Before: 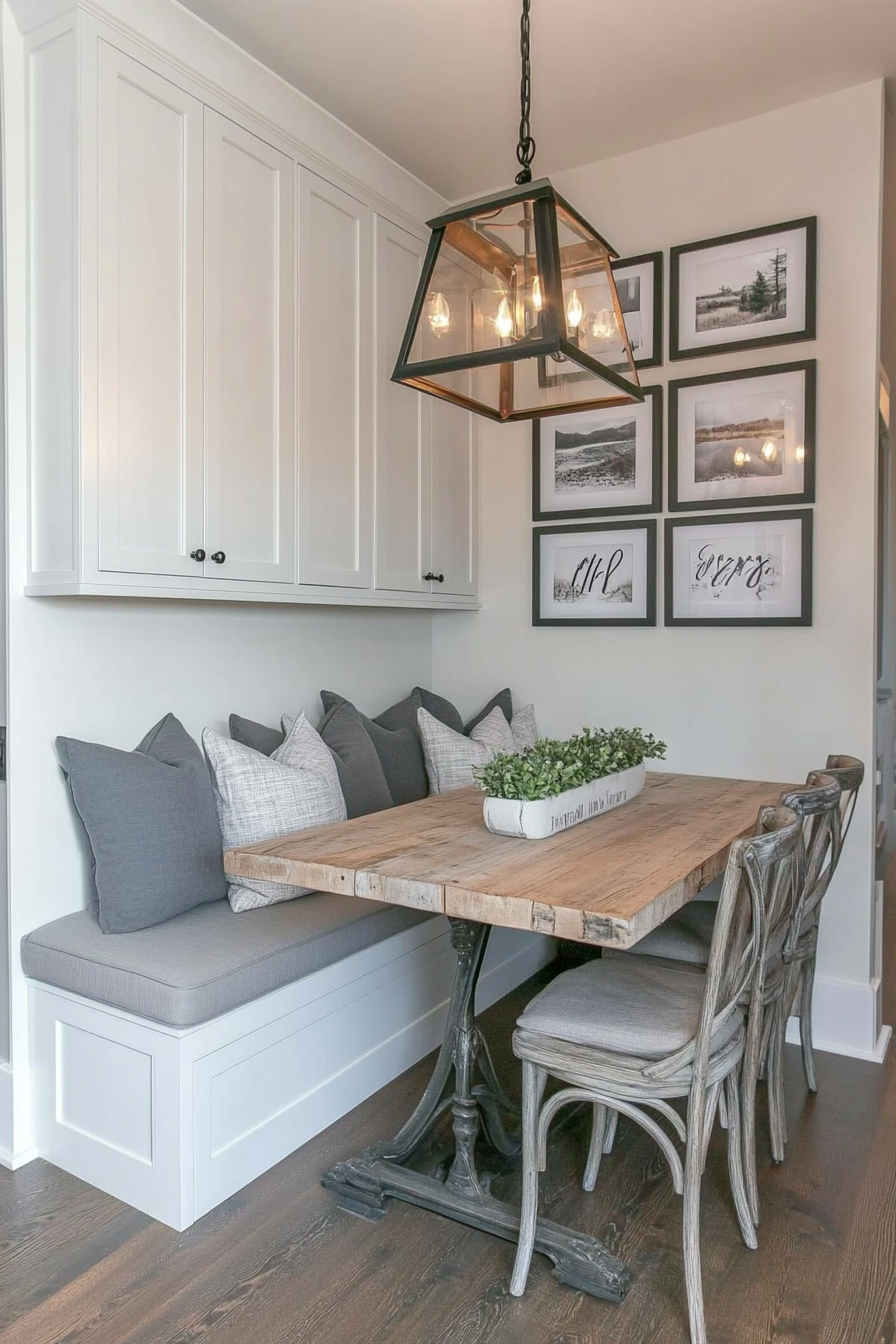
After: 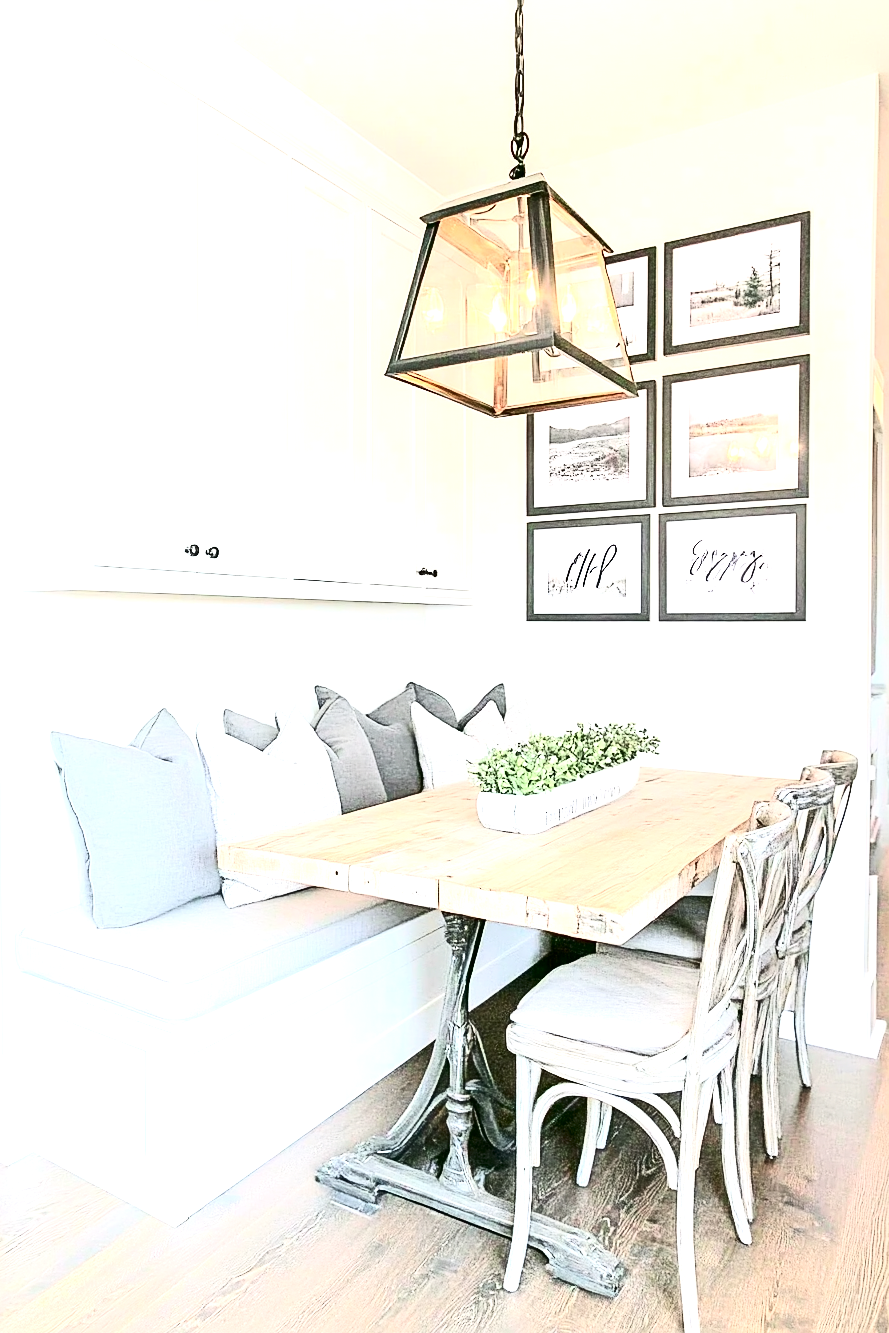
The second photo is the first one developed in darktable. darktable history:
crop and rotate: left 0.718%, top 0.406%, bottom 0.386%
contrast brightness saturation: contrast 0.501, saturation -0.098
exposure: exposure 1.997 EV, compensate highlight preservation false
sharpen: on, module defaults
